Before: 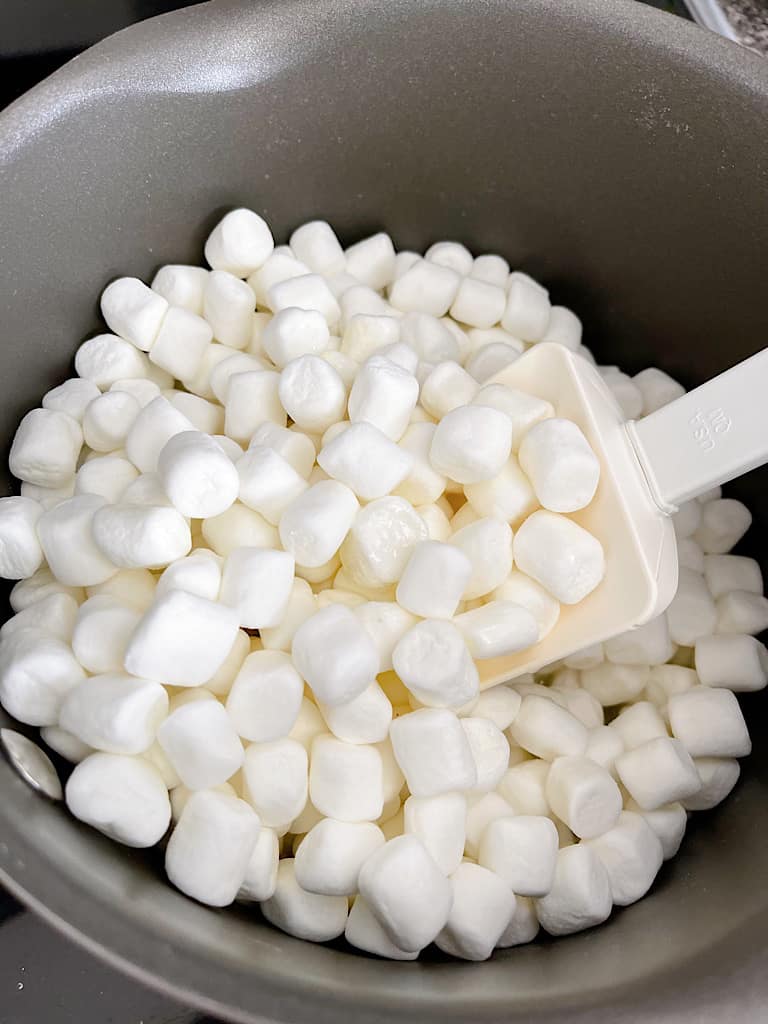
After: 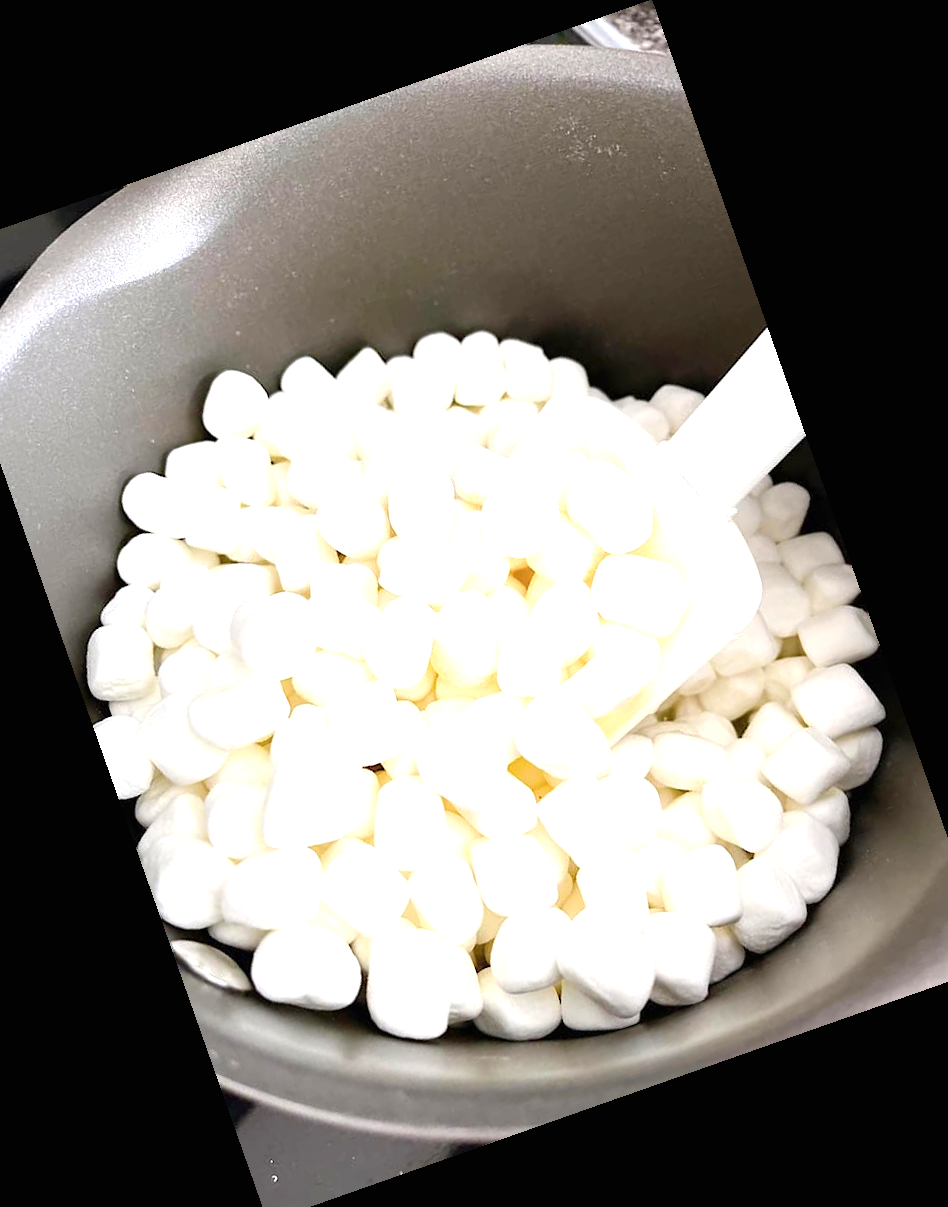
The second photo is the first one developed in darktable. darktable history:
crop and rotate: angle 19.43°, left 6.812%, right 4.125%, bottom 1.087%
exposure: black level correction 0, exposure 1.015 EV, compensate exposure bias true, compensate highlight preservation false
